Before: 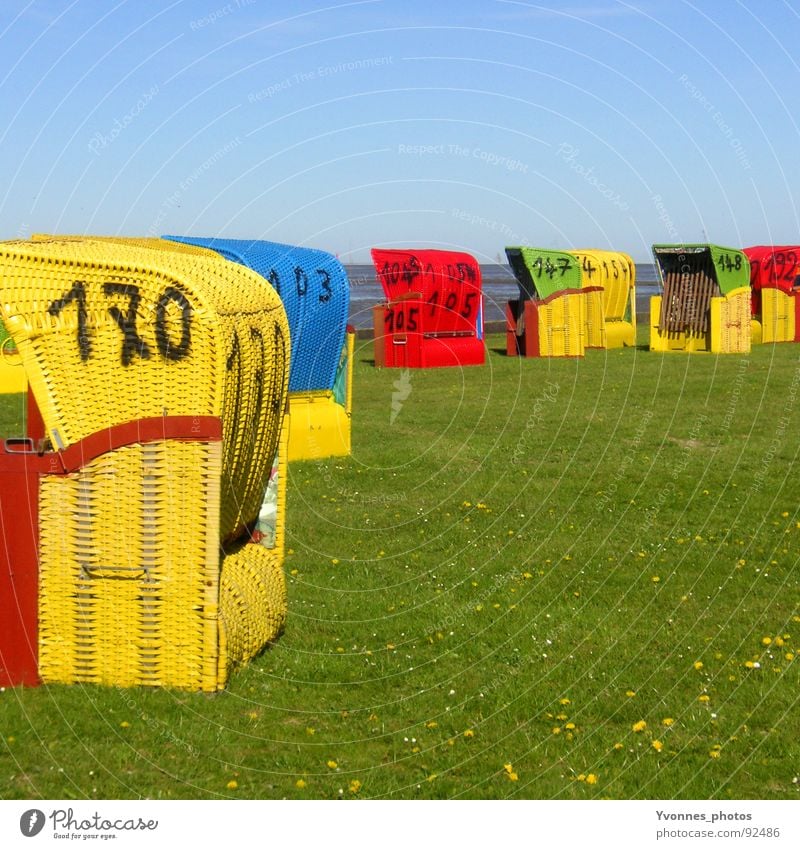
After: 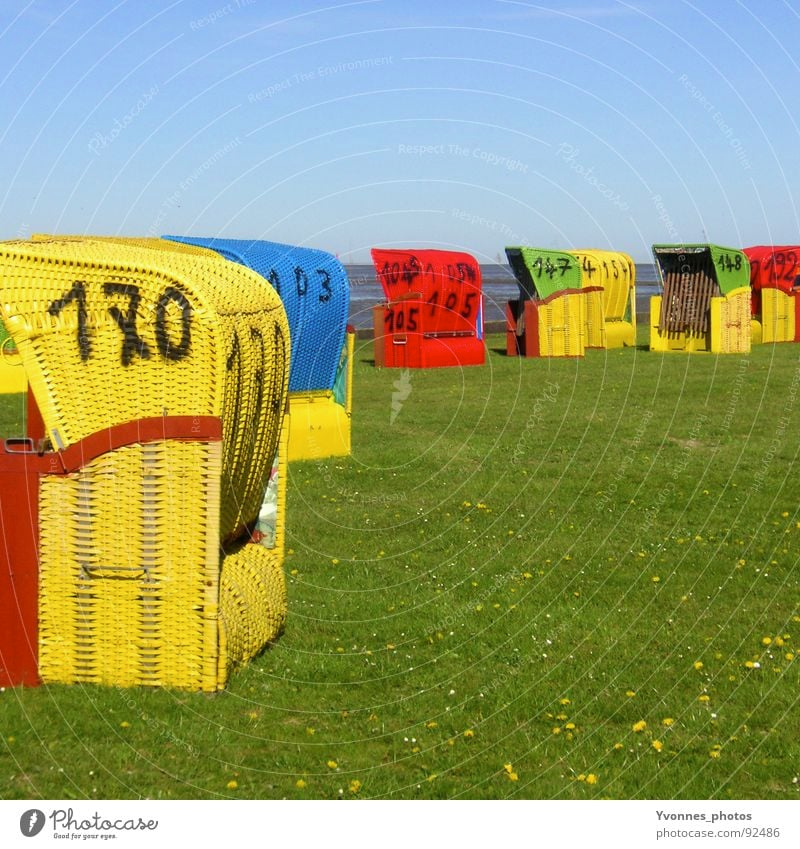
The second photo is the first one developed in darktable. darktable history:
color zones: curves: ch1 [(0.239, 0.552) (0.75, 0.5)]; ch2 [(0.25, 0.462) (0.749, 0.457)], mix -121.78%
